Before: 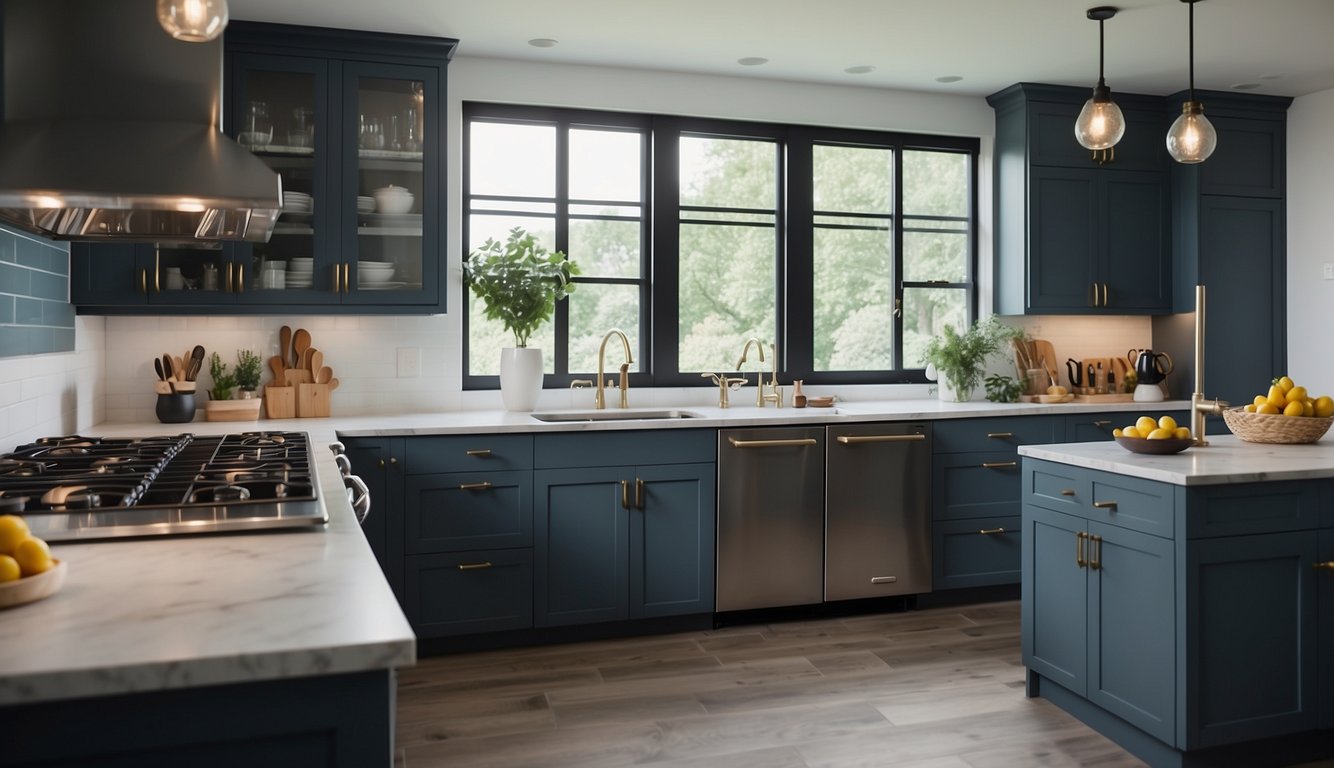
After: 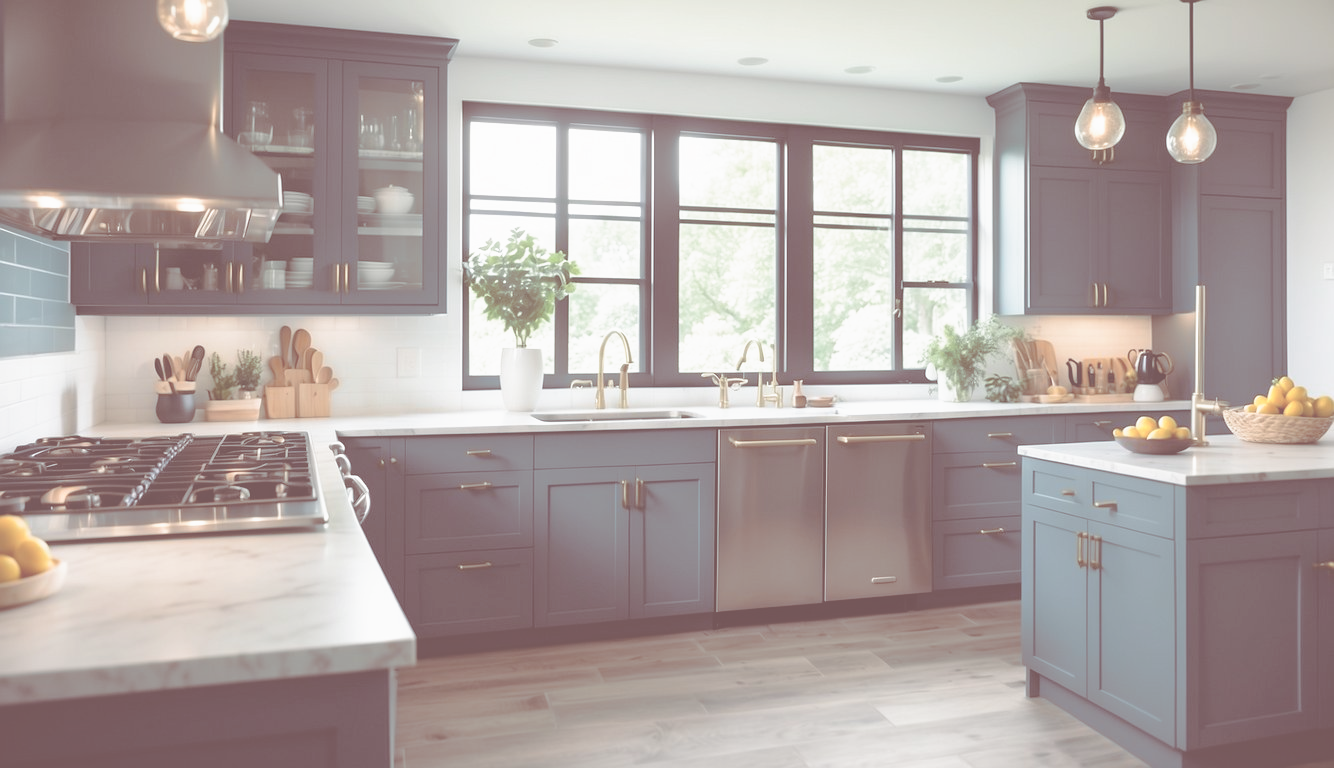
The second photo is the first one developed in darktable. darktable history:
tone curve: curves: ch0 [(0, 0) (0.003, 0.326) (0.011, 0.332) (0.025, 0.352) (0.044, 0.378) (0.069, 0.4) (0.1, 0.416) (0.136, 0.432) (0.177, 0.468) (0.224, 0.509) (0.277, 0.554) (0.335, 0.6) (0.399, 0.642) (0.468, 0.693) (0.543, 0.753) (0.623, 0.818) (0.709, 0.897) (0.801, 0.974) (0.898, 0.991) (1, 1)], preserve colors none
split-toning: shadows › saturation 0.41, highlights › saturation 0, compress 33.55%
contrast brightness saturation: contrast -0.15, brightness 0.05, saturation -0.12
